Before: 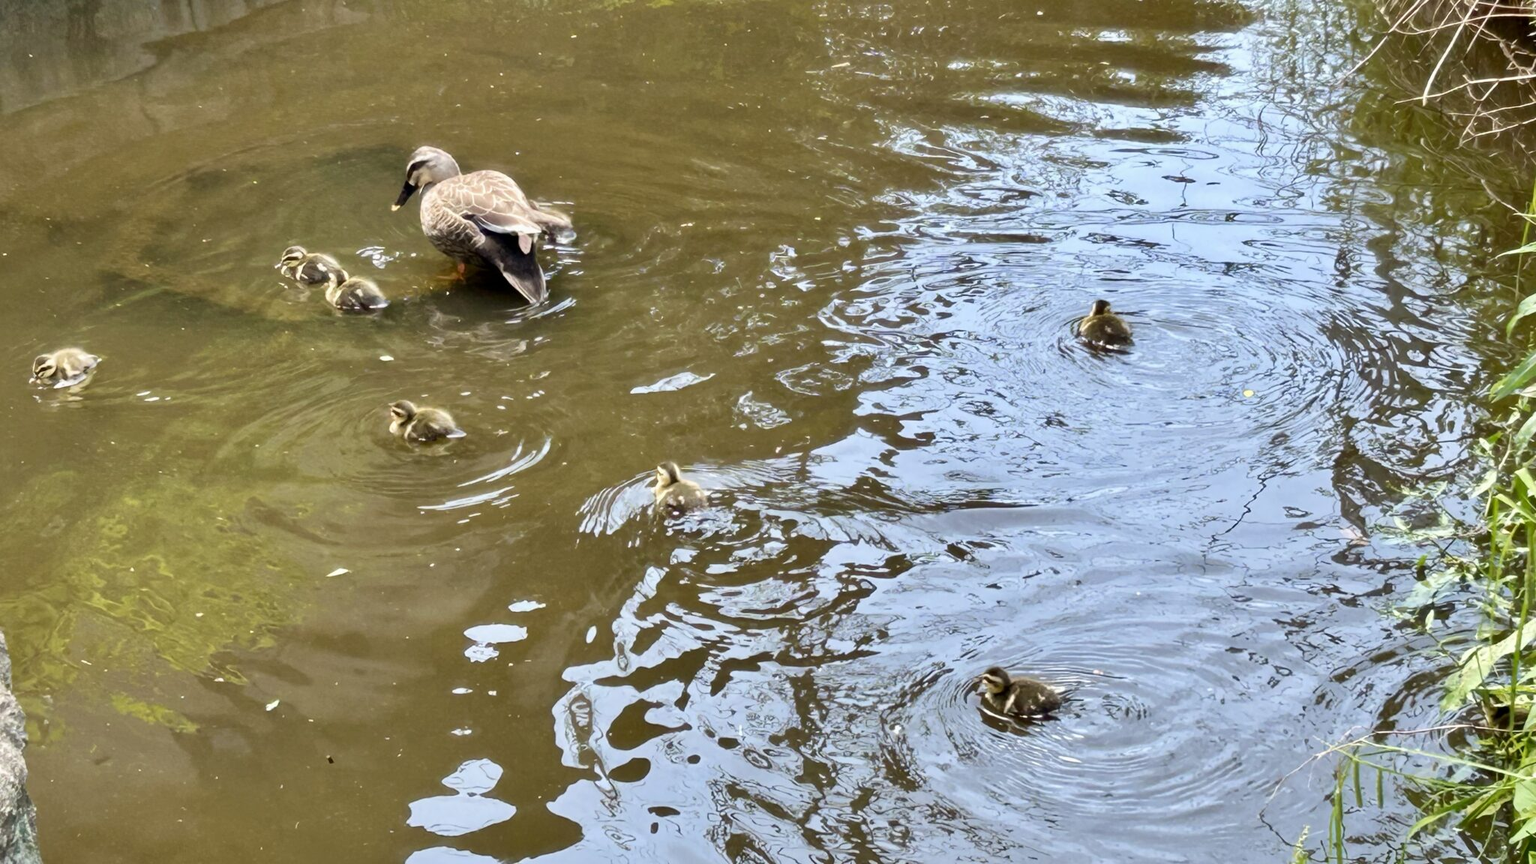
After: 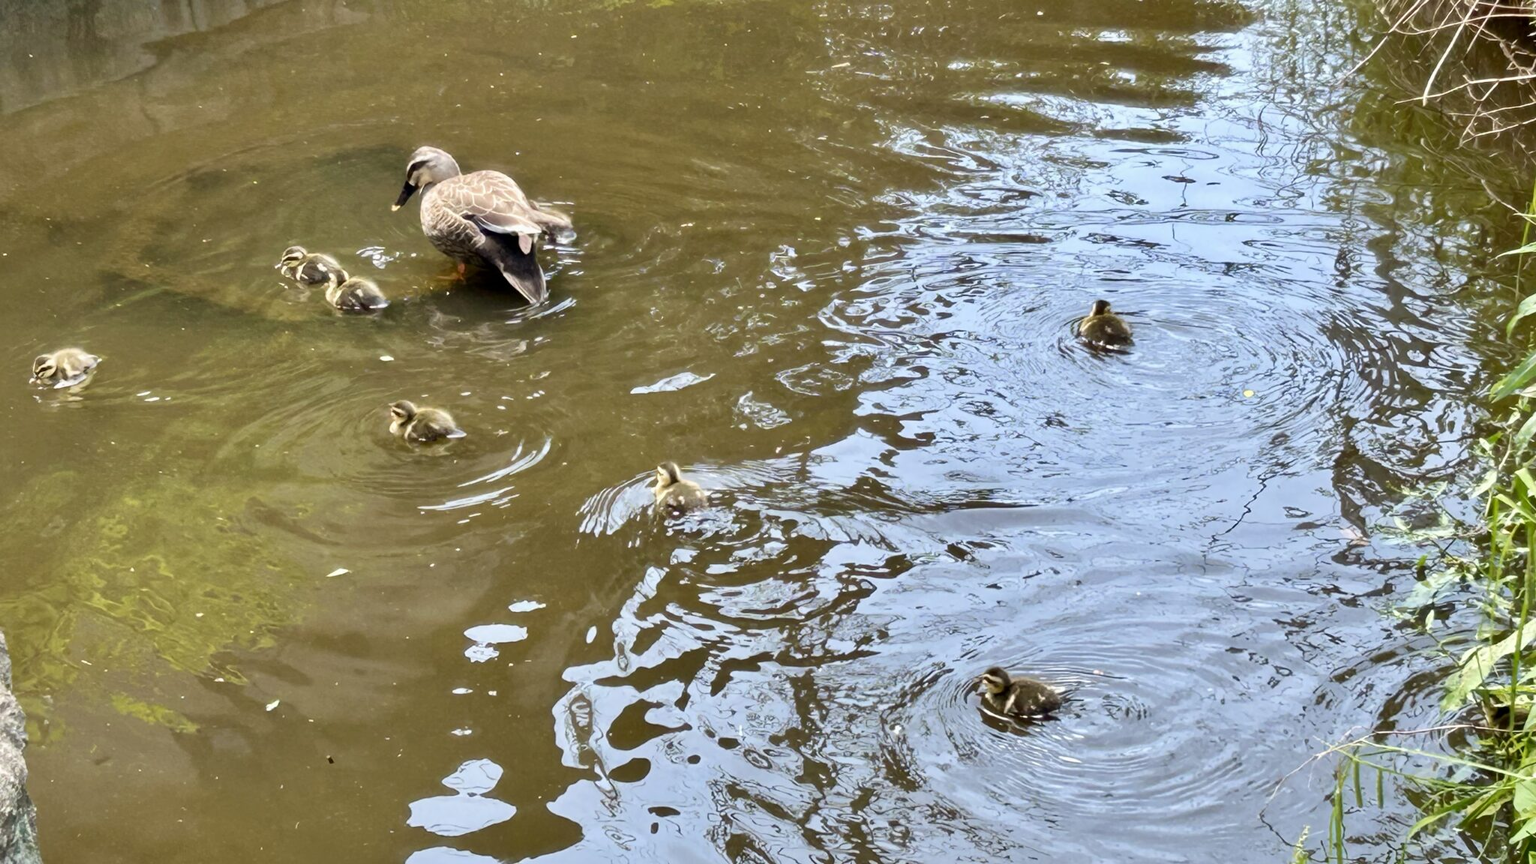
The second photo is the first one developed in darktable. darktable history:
color balance: contrast fulcrum 17.78%
